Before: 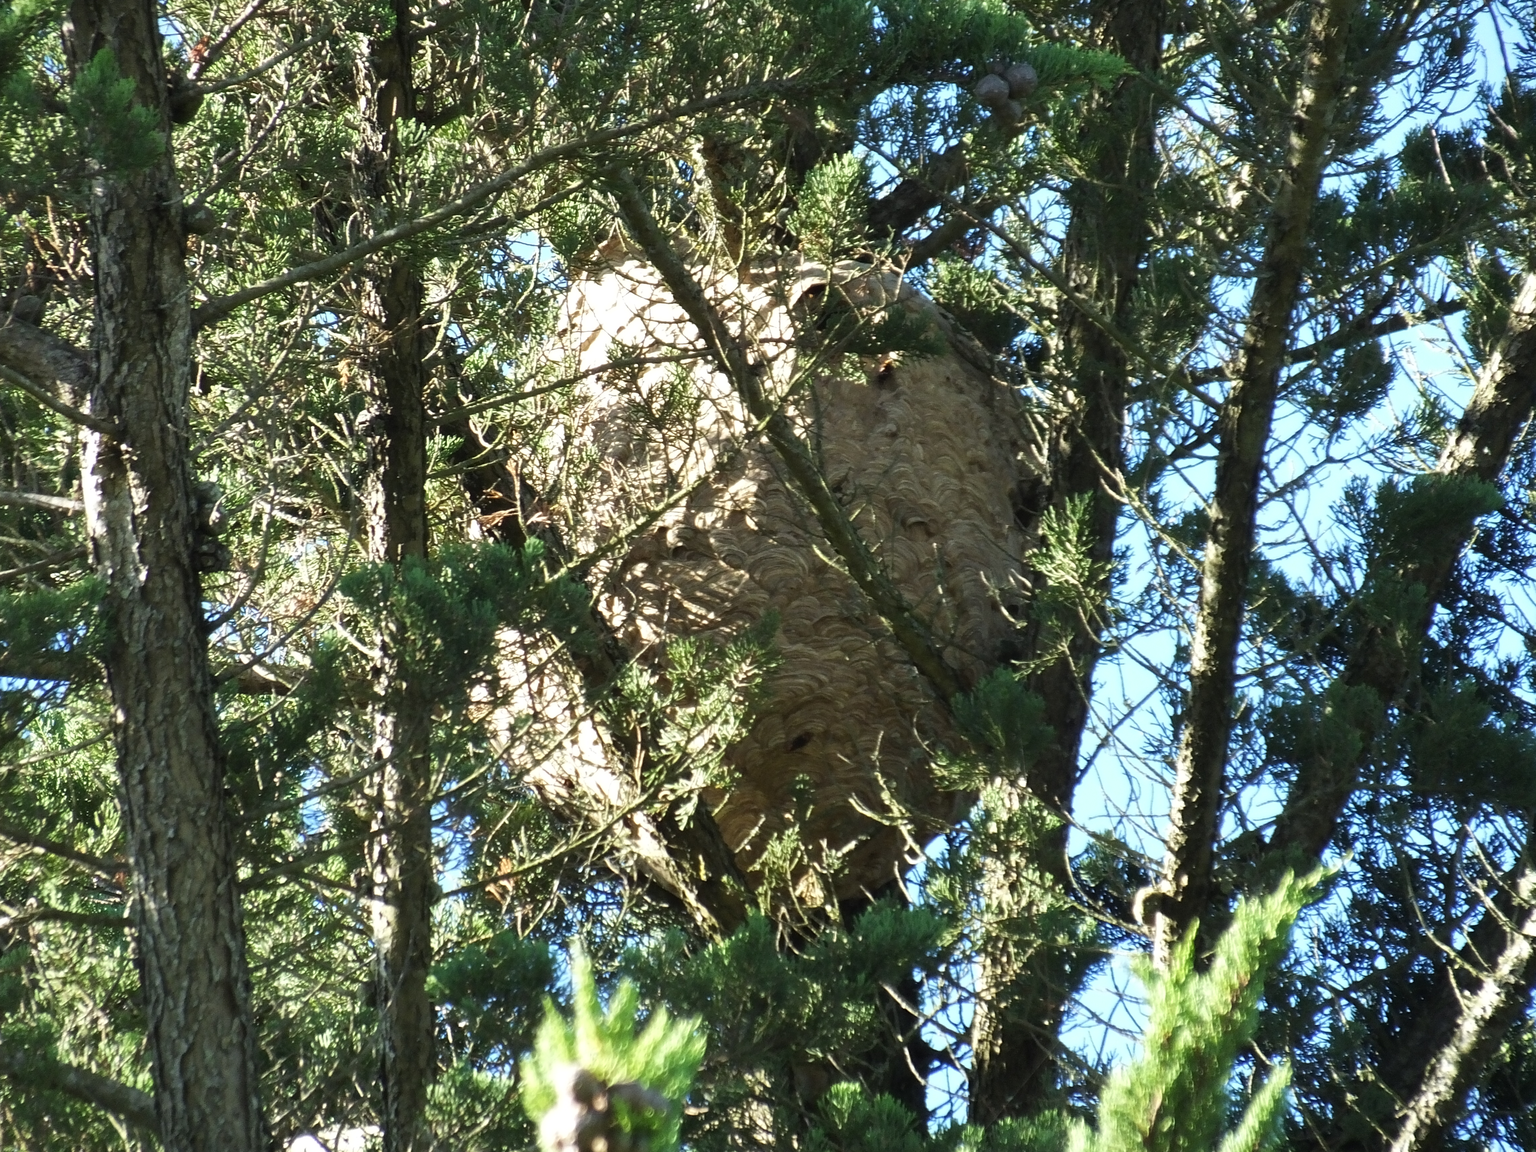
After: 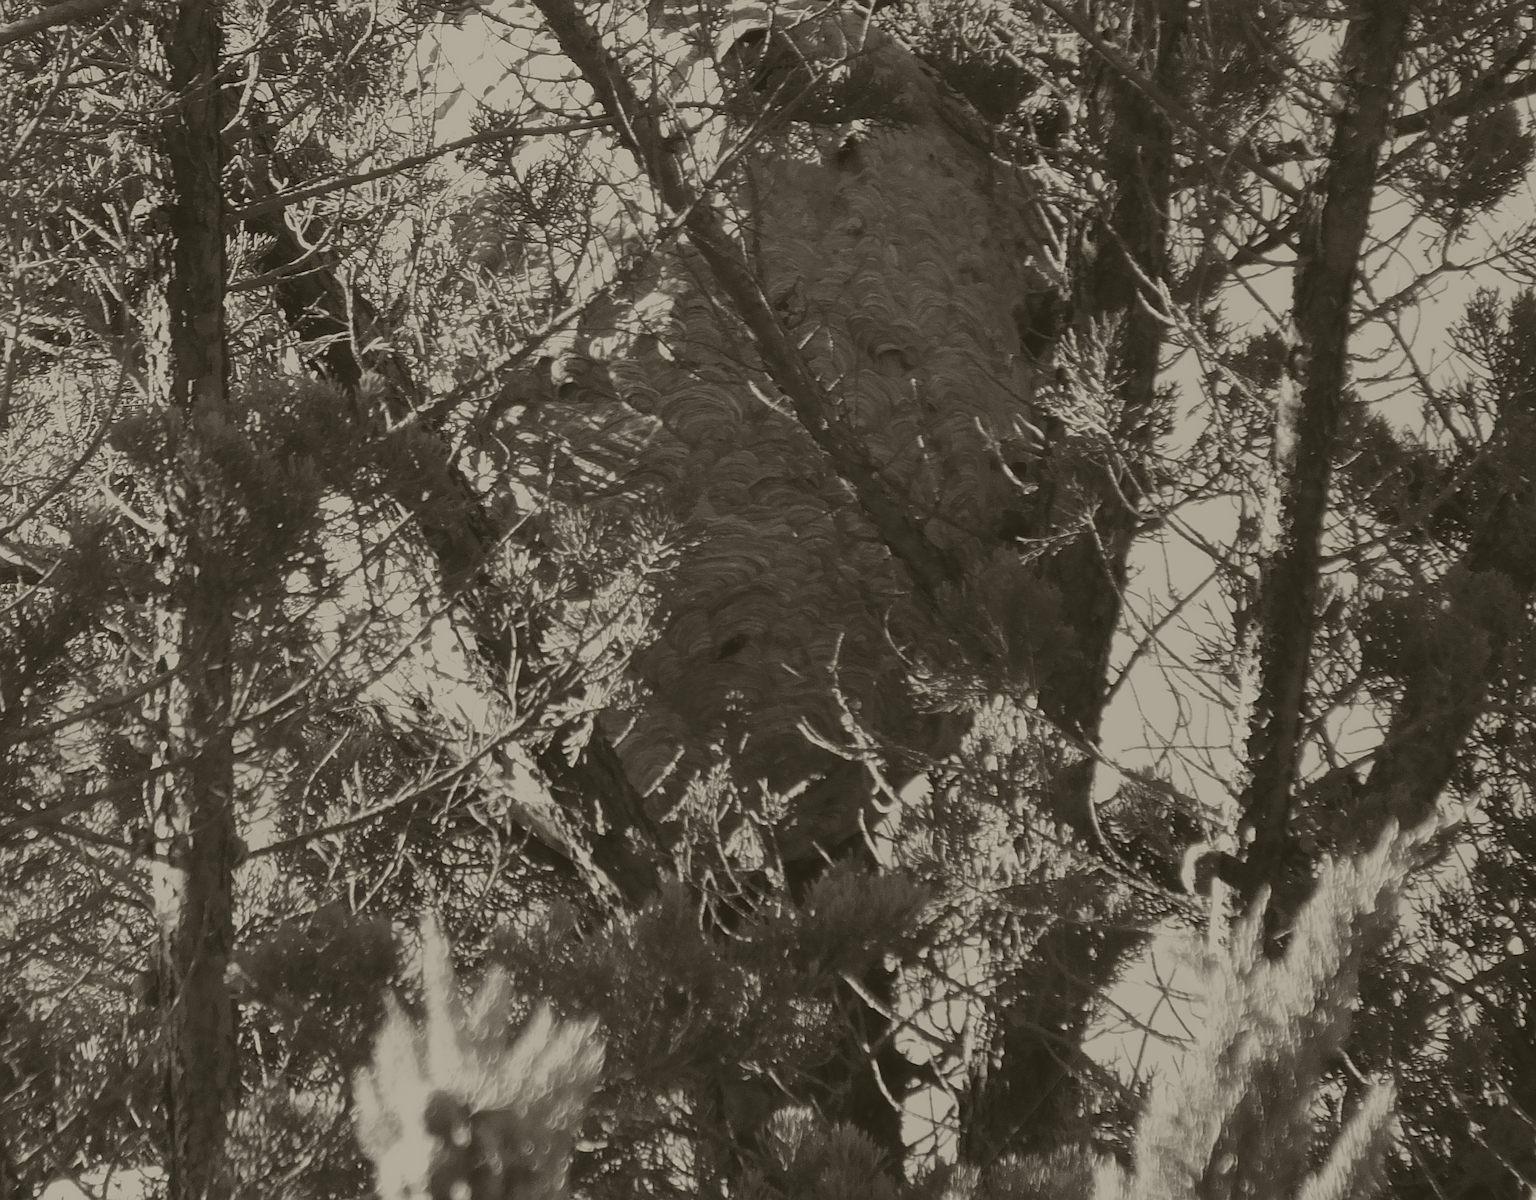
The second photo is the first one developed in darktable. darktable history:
colorize: hue 41.44°, saturation 22%, source mix 60%, lightness 10.61%
sharpen: on, module defaults
crop: left 16.871%, top 22.857%, right 9.116%
color balance rgb: shadows lift › chroma 1.41%, shadows lift › hue 260°, power › chroma 0.5%, power › hue 260°, highlights gain › chroma 1%, highlights gain › hue 27°, saturation formula JzAzBz (2021)
